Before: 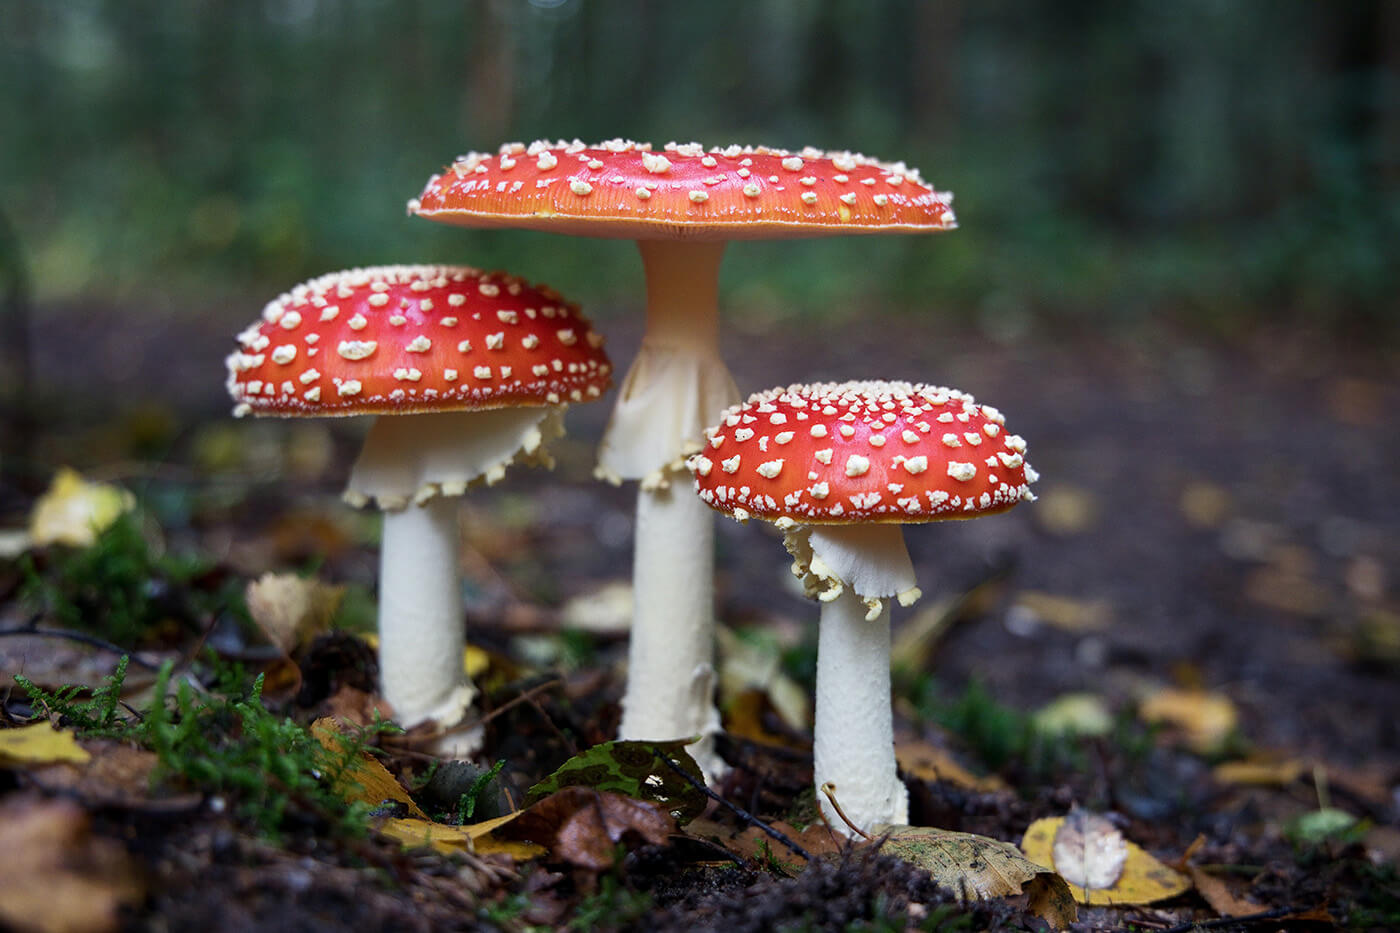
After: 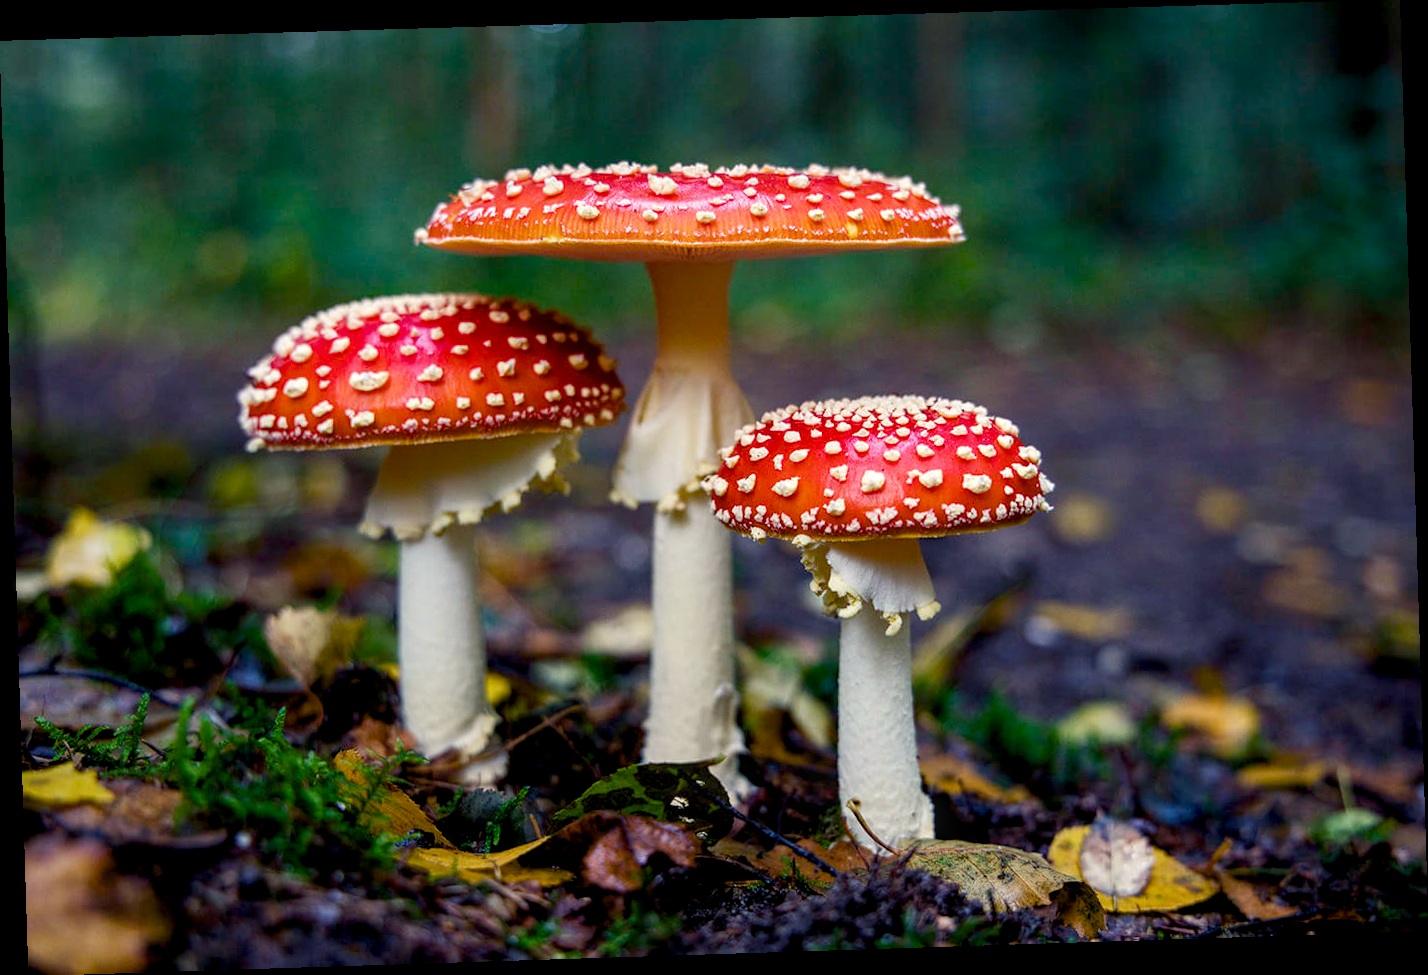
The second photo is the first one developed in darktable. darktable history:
rotate and perspective: rotation -1.77°, lens shift (horizontal) 0.004, automatic cropping off
local contrast: on, module defaults
color balance rgb: shadows lift › chroma 3%, shadows lift › hue 240.84°, highlights gain › chroma 3%, highlights gain › hue 73.2°, global offset › luminance -0.5%, perceptual saturation grading › global saturation 20%, perceptual saturation grading › highlights -25%, perceptual saturation grading › shadows 50%, global vibrance 25.26%
